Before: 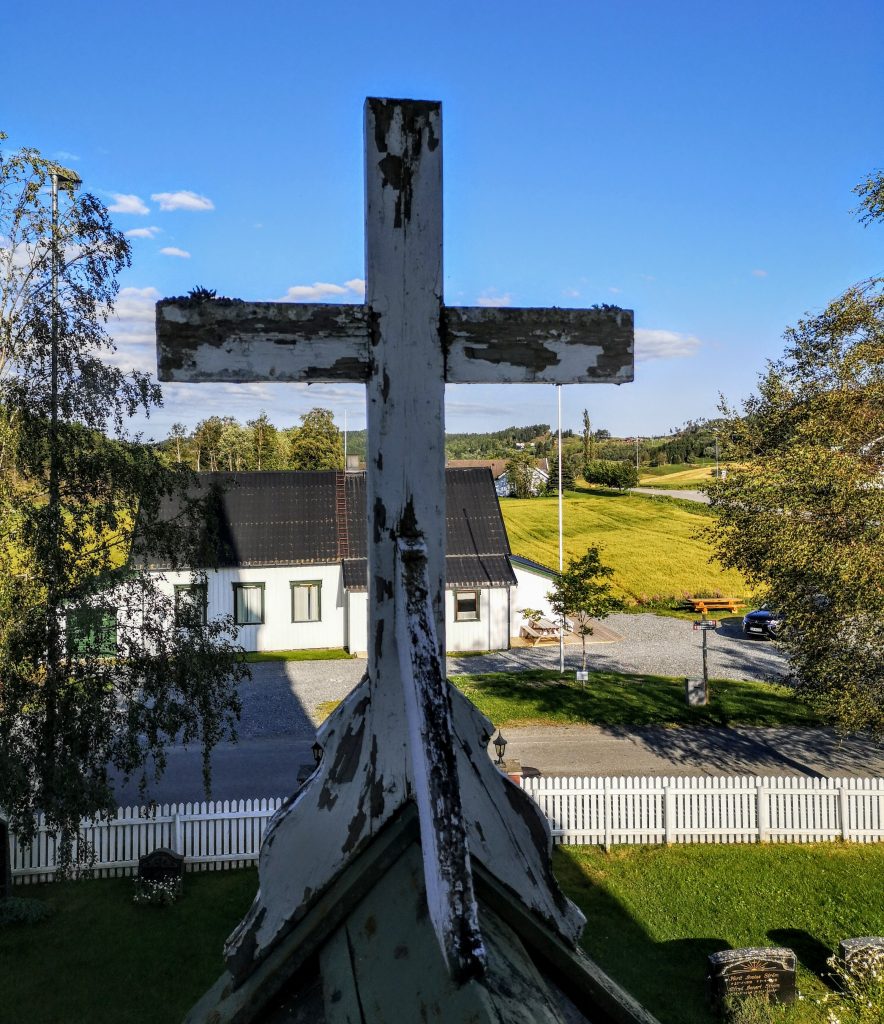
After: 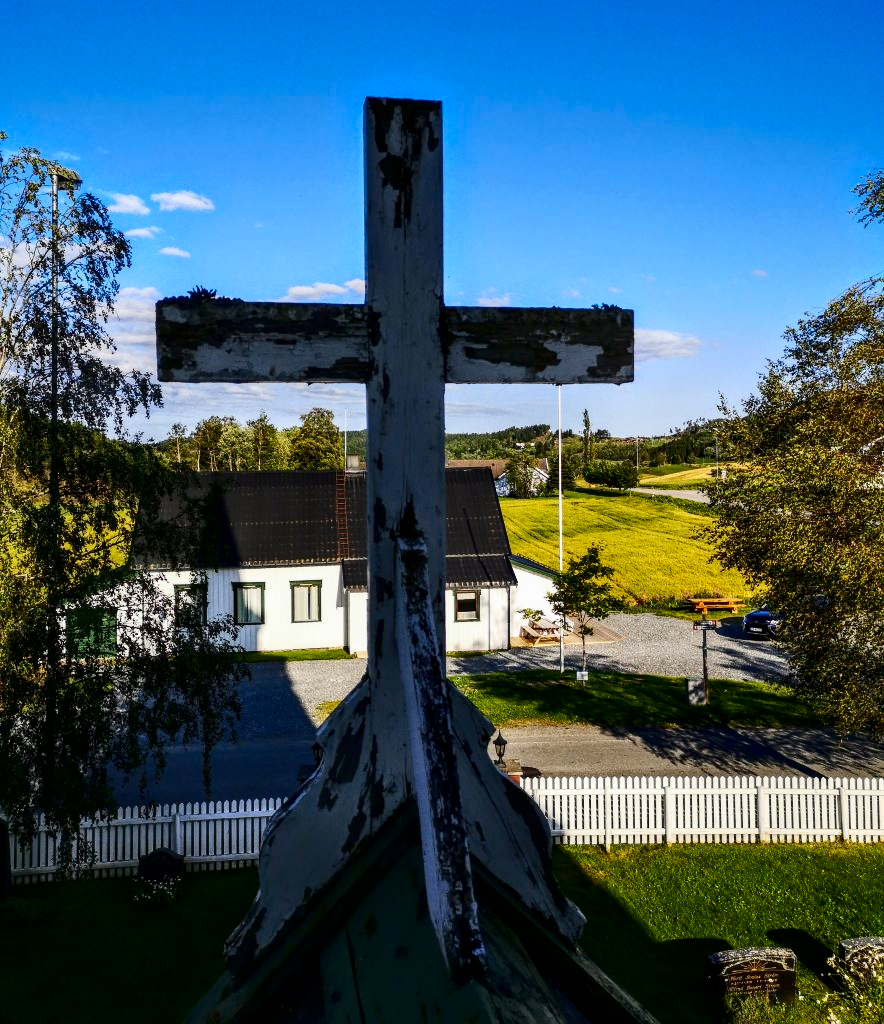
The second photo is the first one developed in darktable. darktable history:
contrast brightness saturation: contrast 0.224, brightness -0.188, saturation 0.234
